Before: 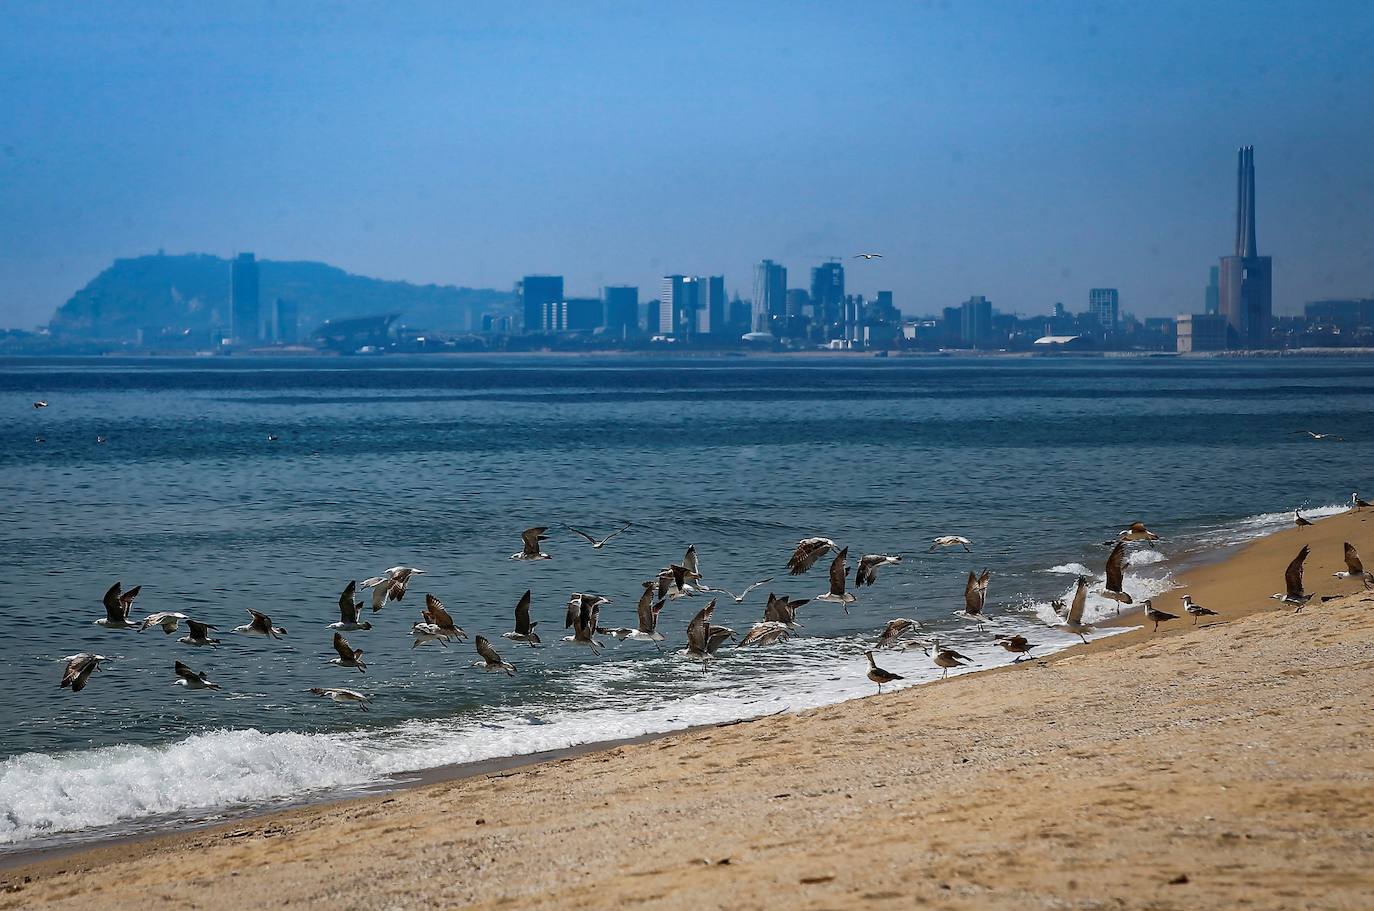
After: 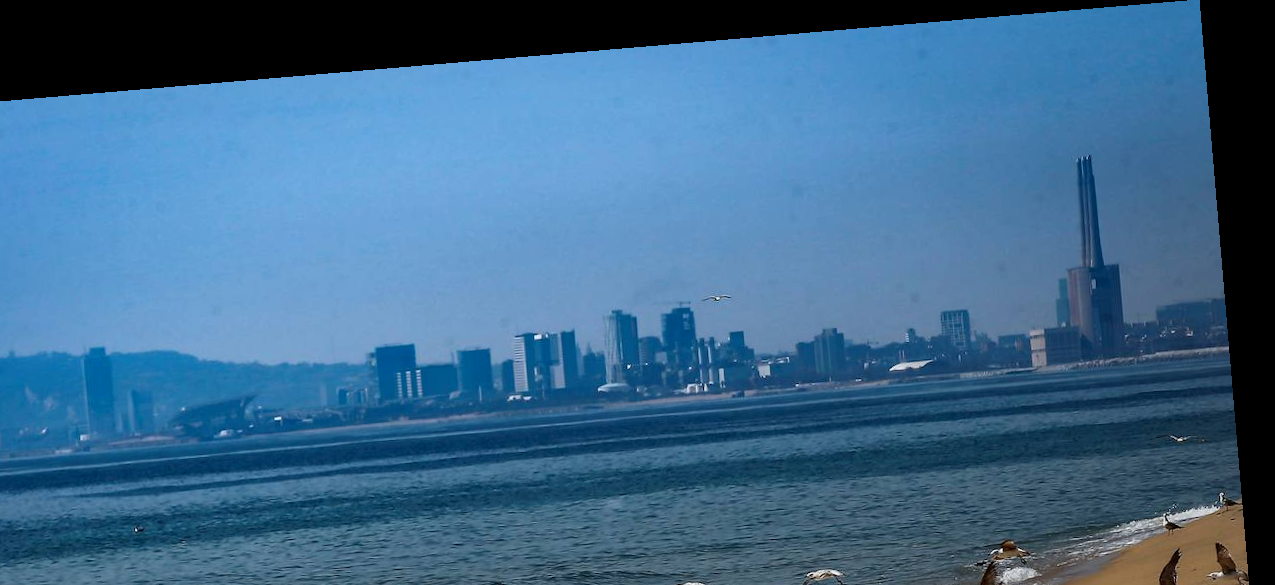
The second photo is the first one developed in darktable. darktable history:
crop and rotate: left 11.812%, bottom 42.776%
rotate and perspective: rotation -4.86°, automatic cropping off
local contrast: mode bilateral grid, contrast 20, coarseness 50, detail 120%, midtone range 0.2
